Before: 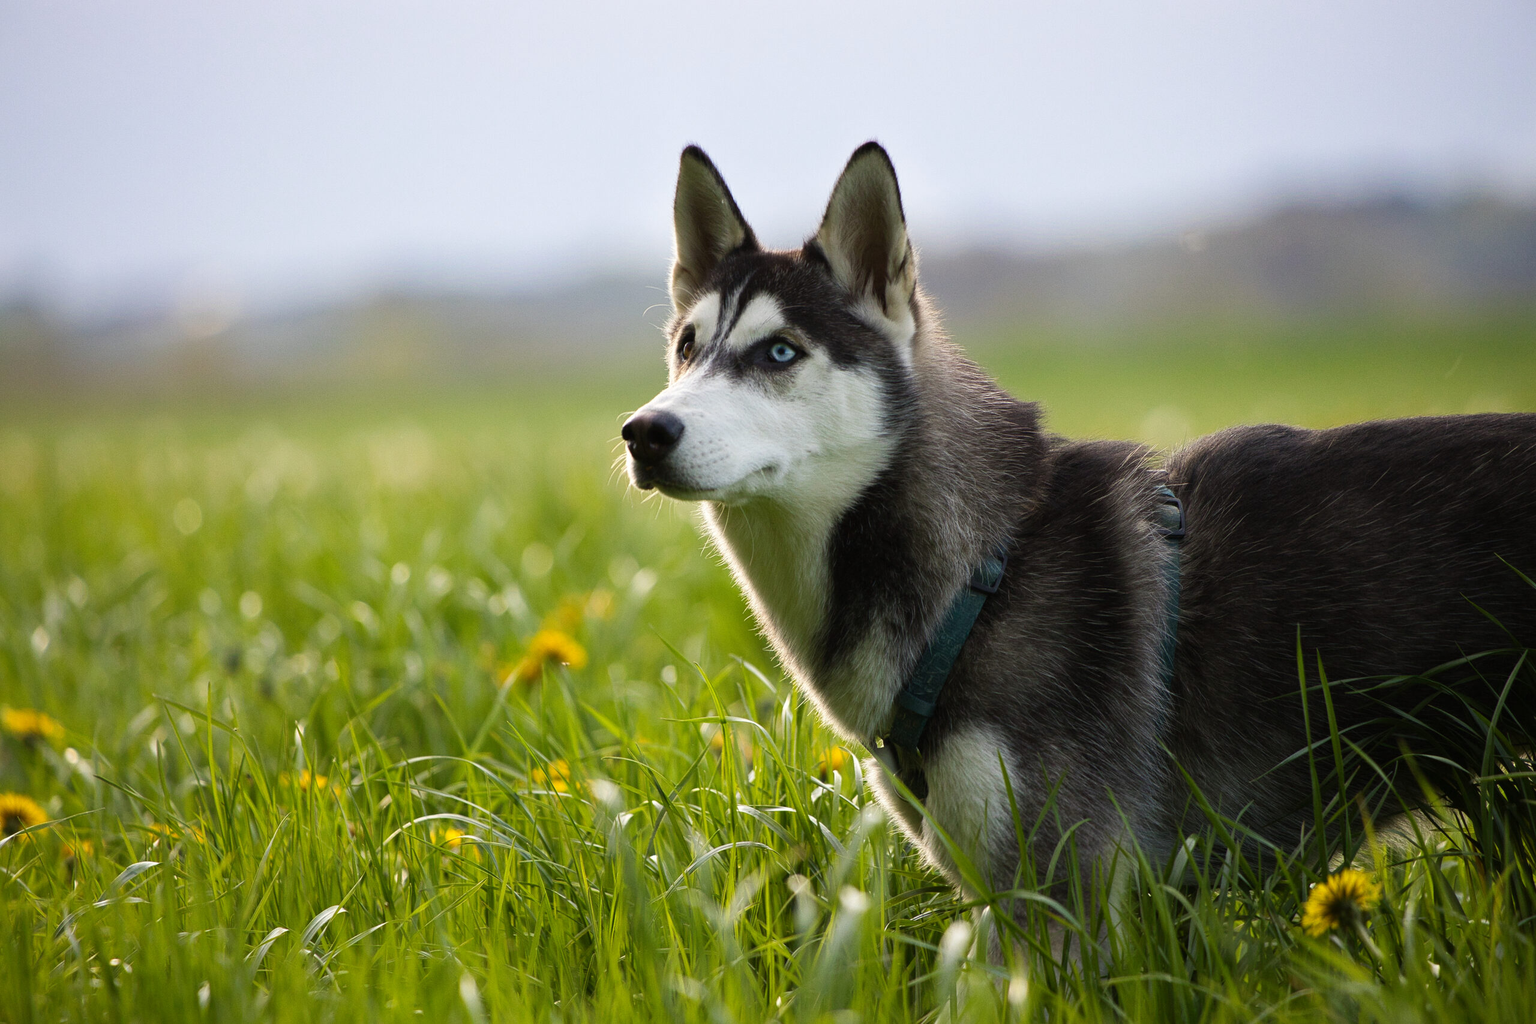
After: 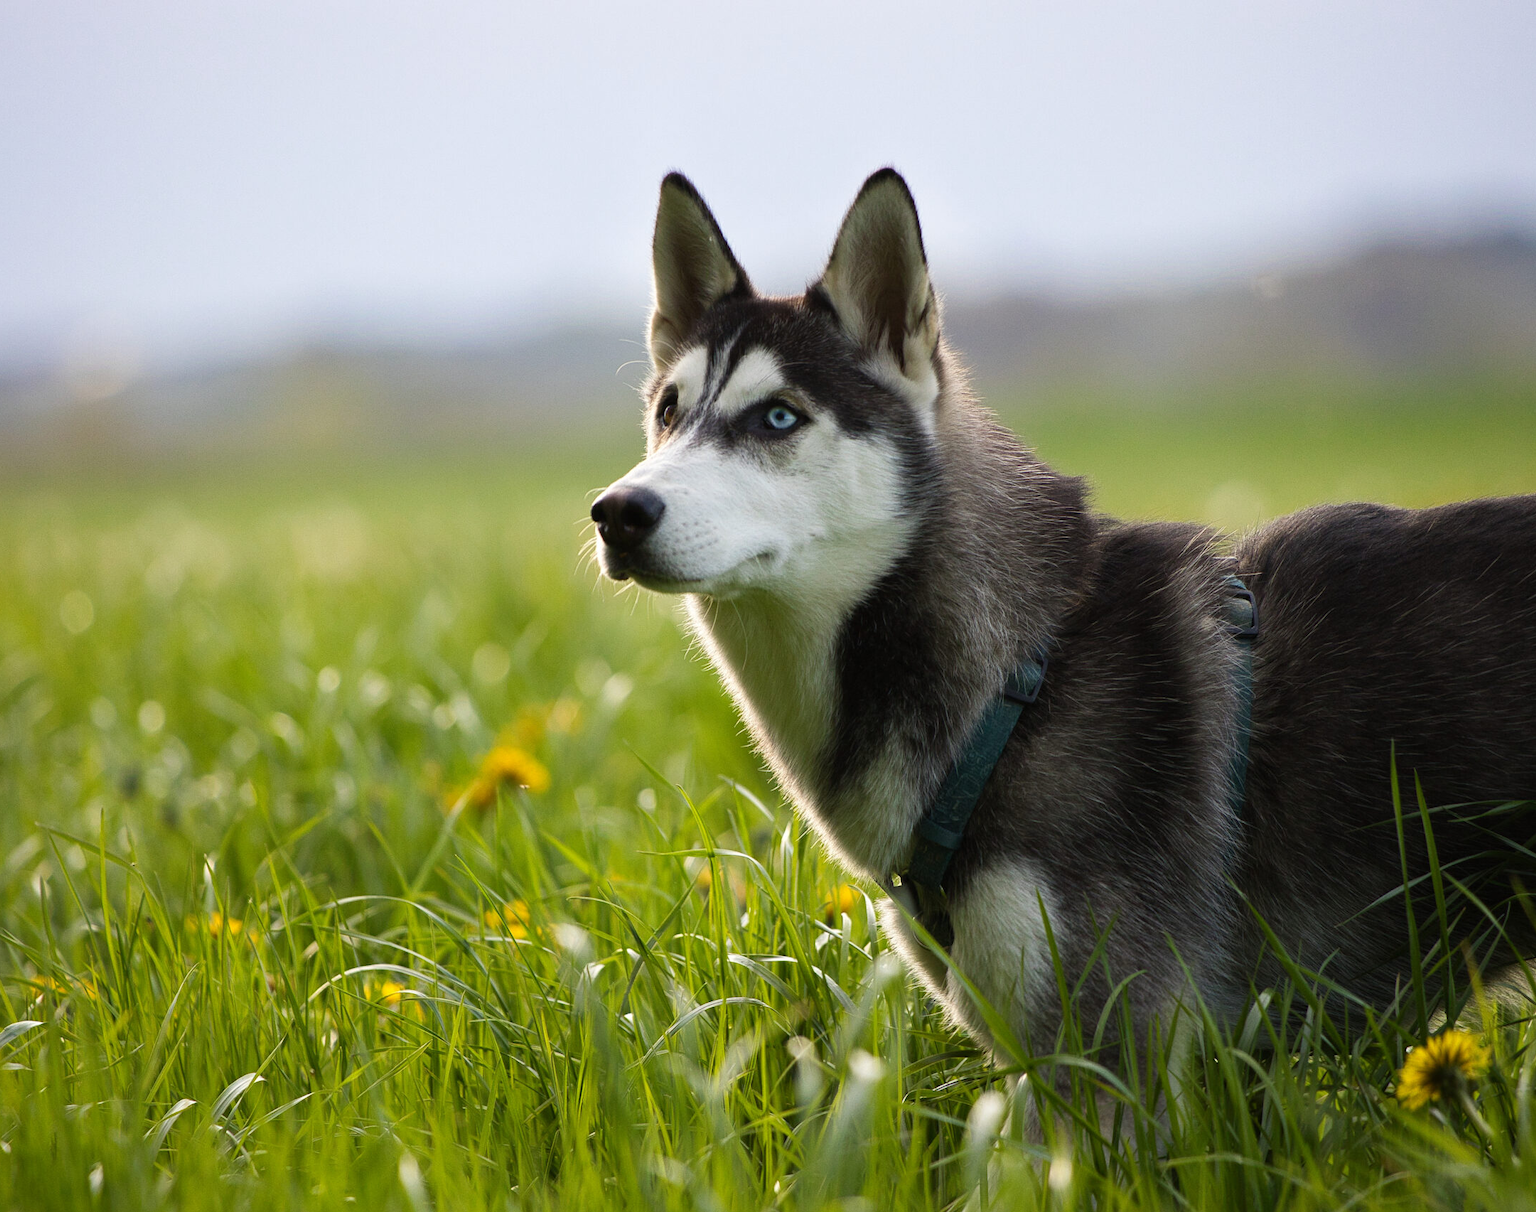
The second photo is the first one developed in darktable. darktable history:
crop: left 8.035%, right 7.526%
